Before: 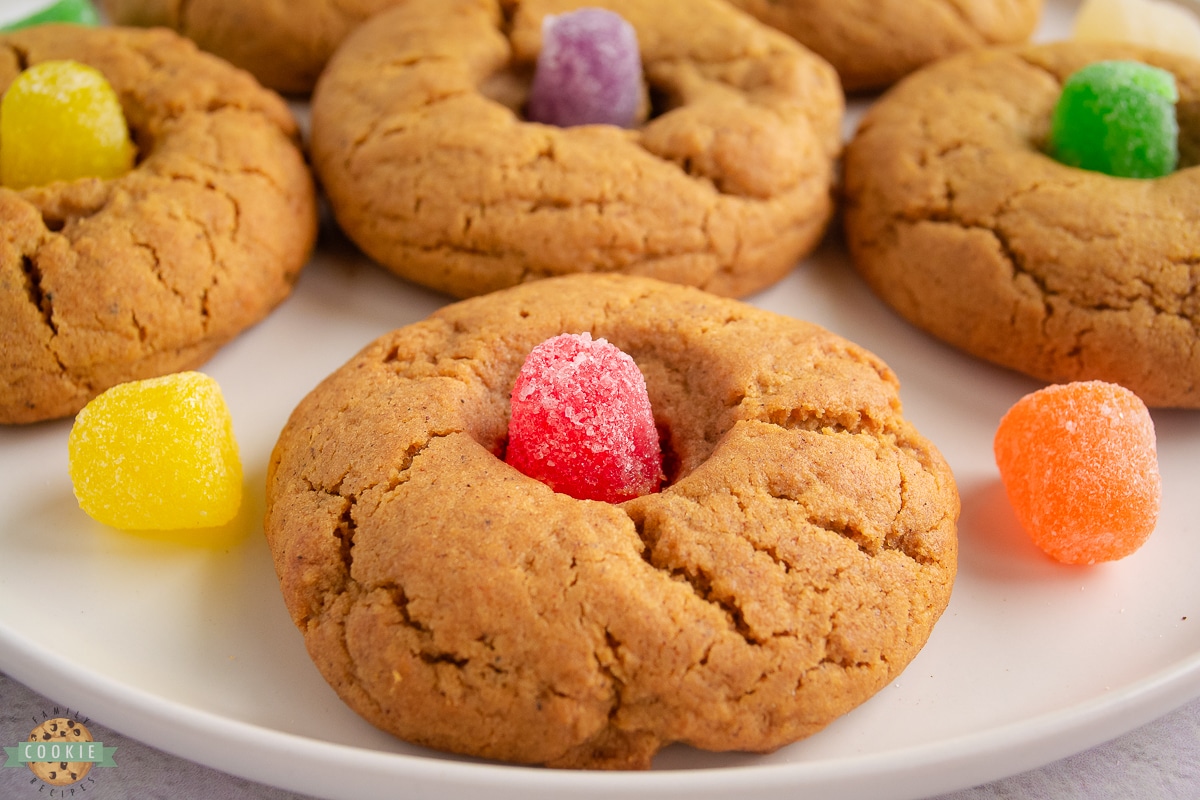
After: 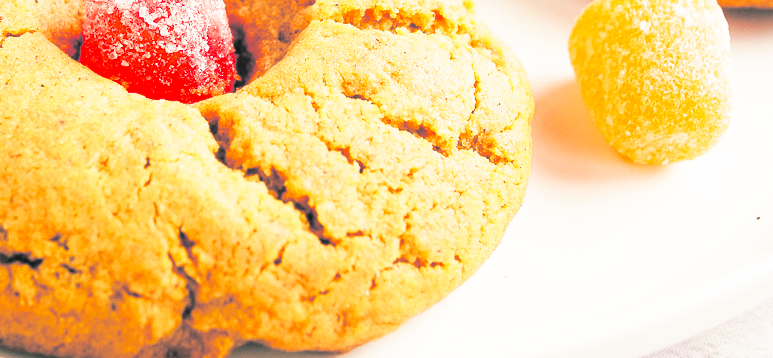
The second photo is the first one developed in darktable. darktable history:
base curve: curves: ch0 [(0, 0) (0.007, 0.004) (0.027, 0.03) (0.046, 0.07) (0.207, 0.54) (0.442, 0.872) (0.673, 0.972) (1, 1)], preserve colors none
exposure: exposure 0.2 EV, compensate highlight preservation false
split-toning: shadows › hue 186.43°, highlights › hue 49.29°, compress 30.29%
crop and rotate: left 35.509%, top 50.238%, bottom 4.934%
